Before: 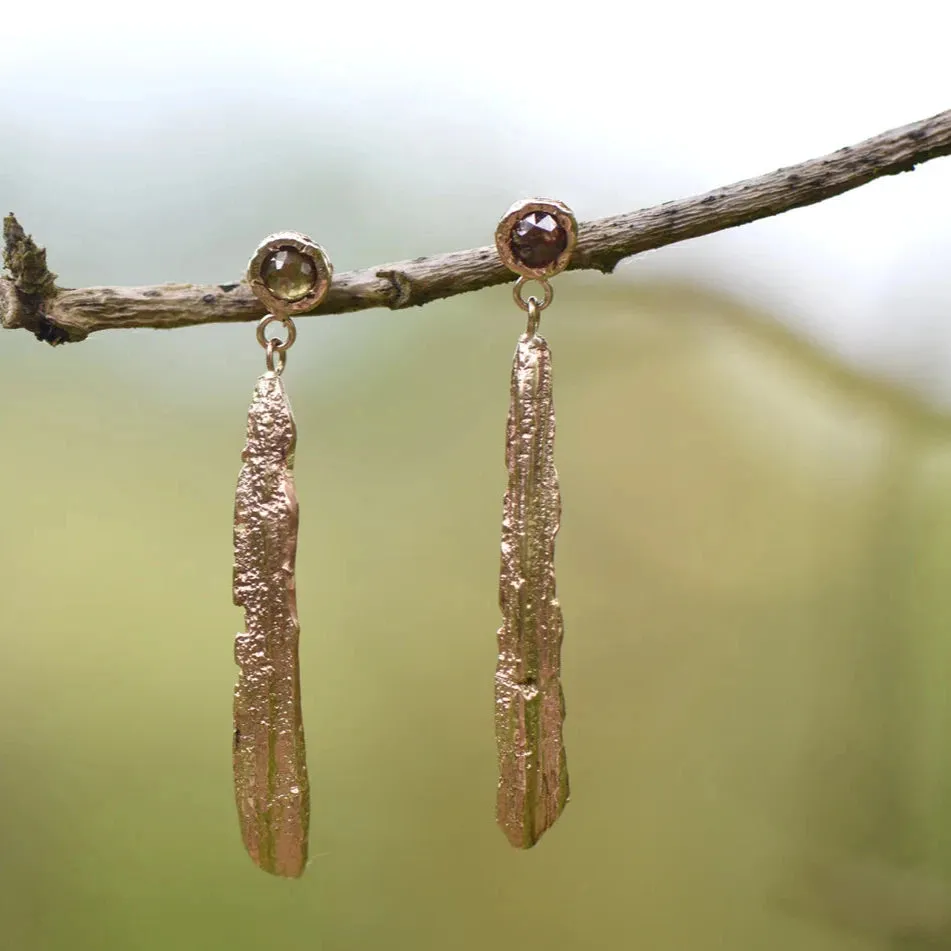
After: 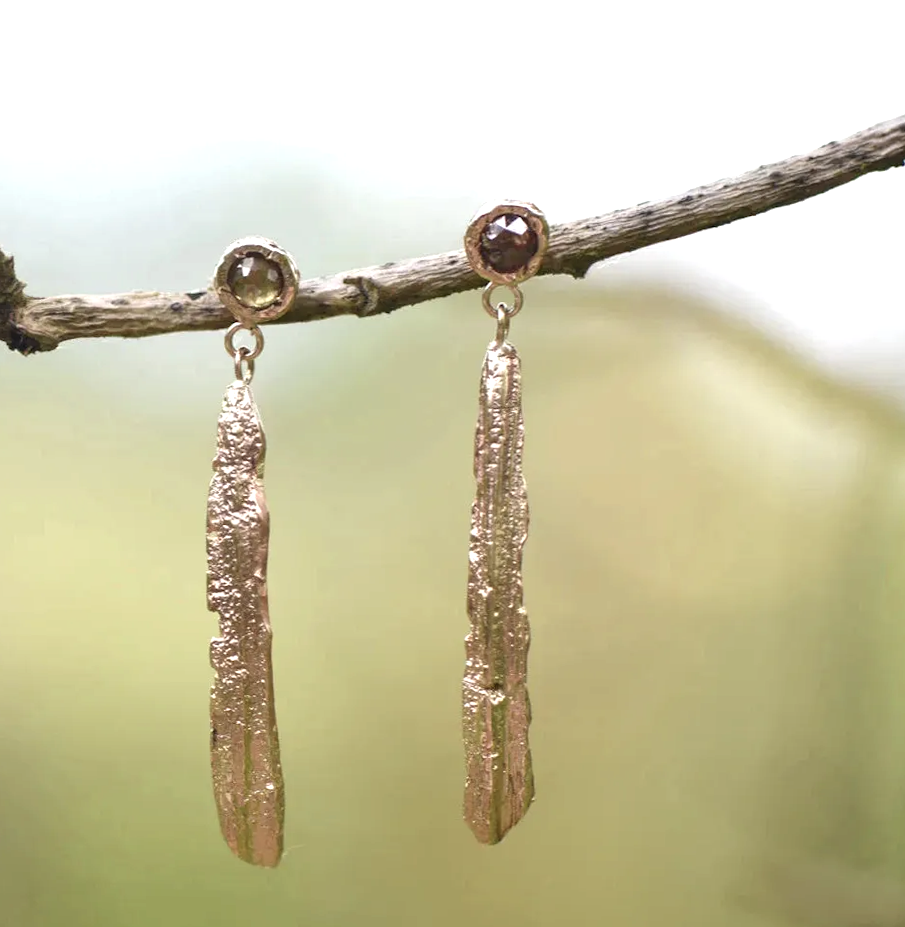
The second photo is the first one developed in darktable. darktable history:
contrast brightness saturation: saturation -0.17
exposure: black level correction 0, exposure 0.5 EV, compensate exposure bias true, compensate highlight preservation false
rotate and perspective: rotation 0.074°, lens shift (vertical) 0.096, lens shift (horizontal) -0.041, crop left 0.043, crop right 0.952, crop top 0.024, crop bottom 0.979
